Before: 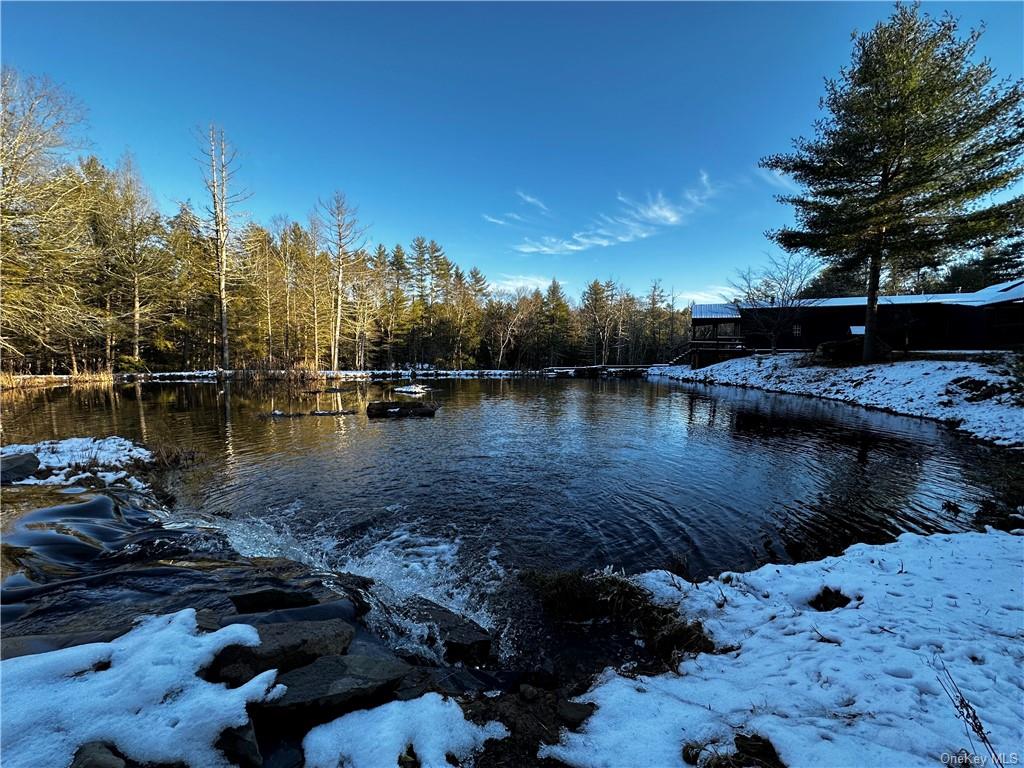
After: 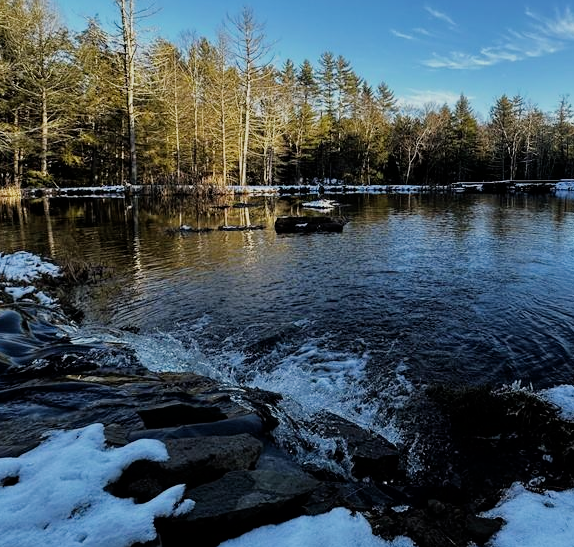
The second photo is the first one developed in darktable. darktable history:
crop: left 9.045%, top 24.107%, right 34.87%, bottom 4.583%
filmic rgb: black relative exposure -7.99 EV, white relative exposure 3.98 EV, threshold 3.02 EV, hardness 4.12, contrast 0.992, enable highlight reconstruction true
